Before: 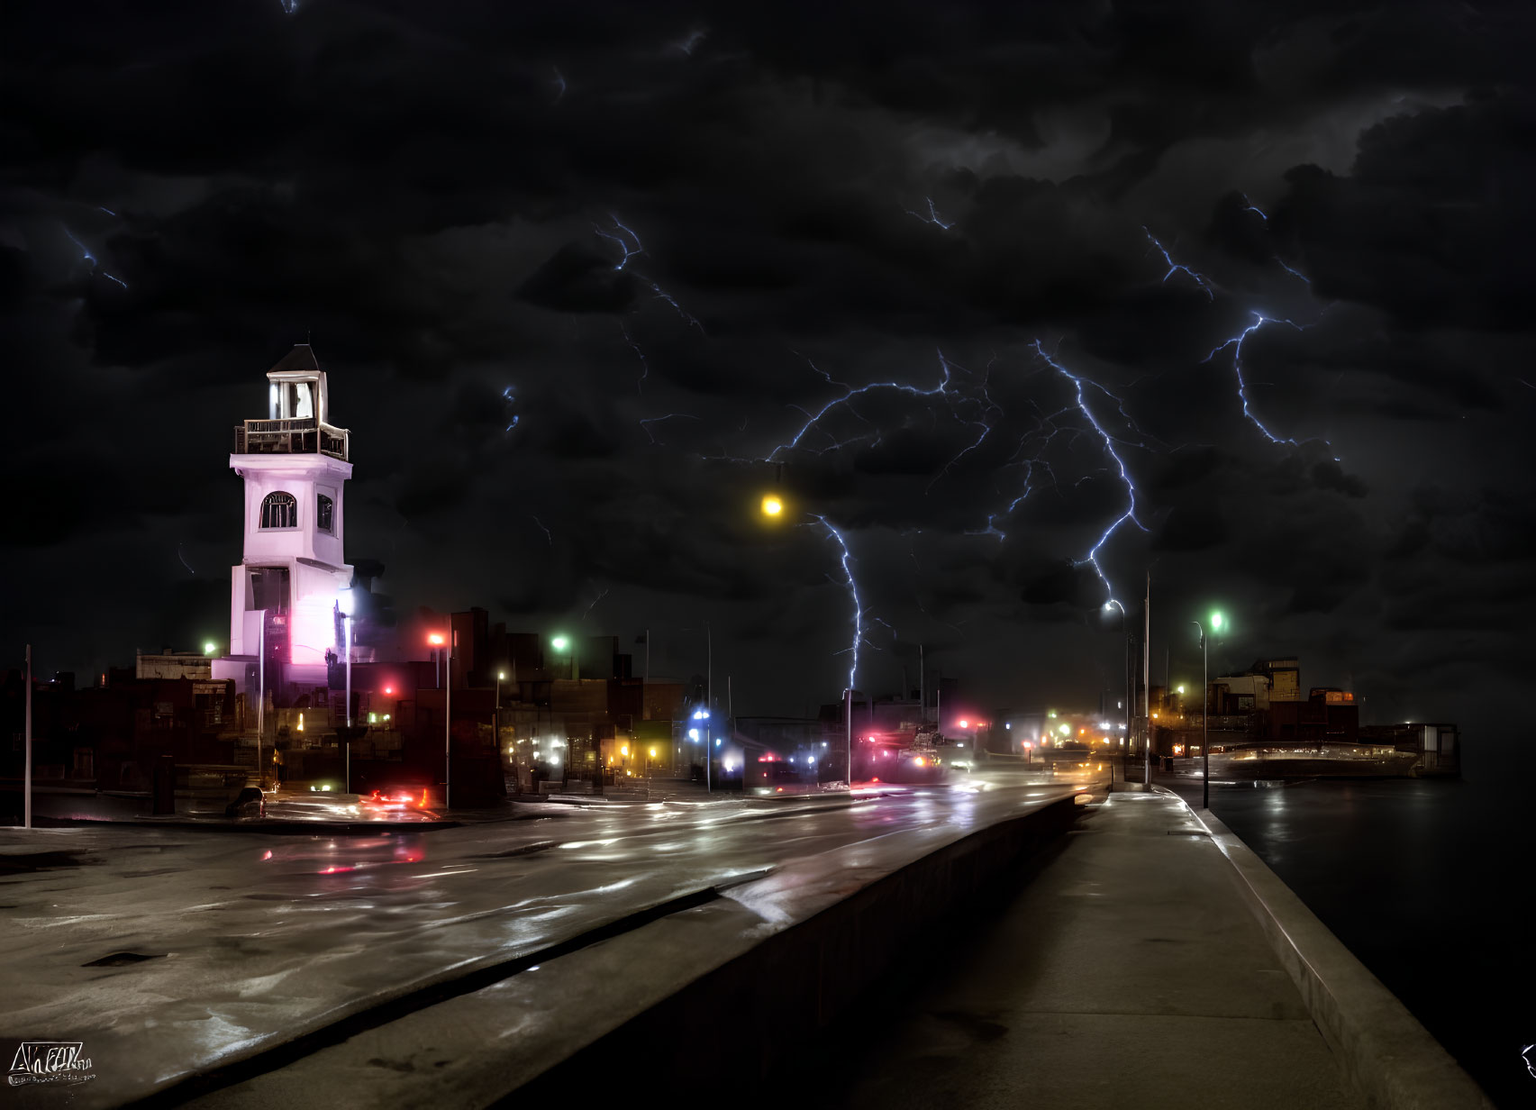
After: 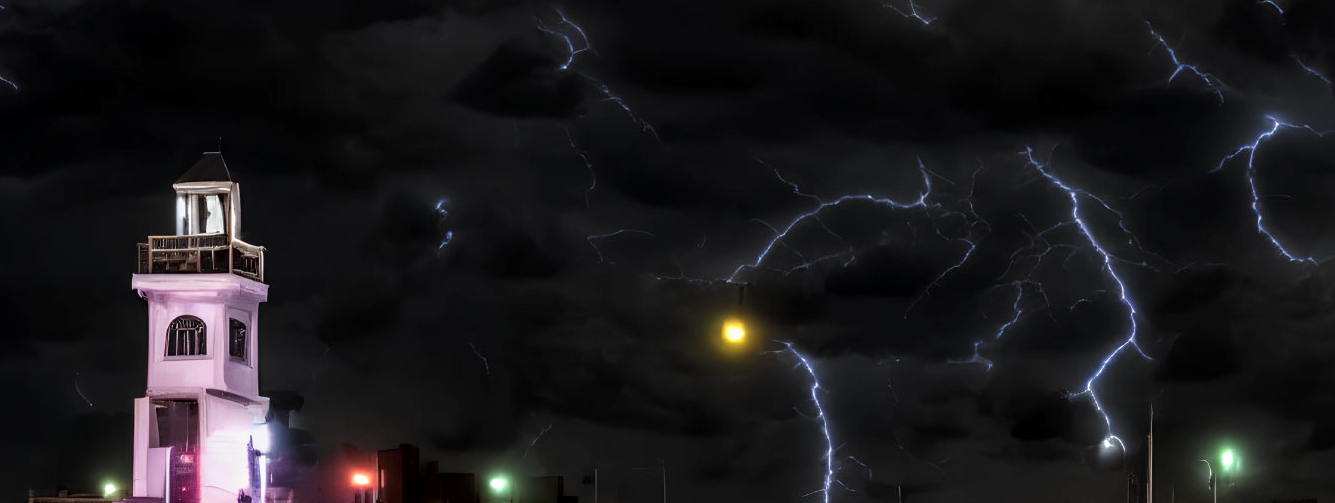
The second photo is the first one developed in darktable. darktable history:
local contrast: detail 130%
exposure: exposure -0.071 EV, compensate exposure bias true, compensate highlight preservation false
contrast brightness saturation: contrast 0.052
crop: left 7.25%, top 18.677%, right 14.439%, bottom 40.492%
tone equalizer: on, module defaults
